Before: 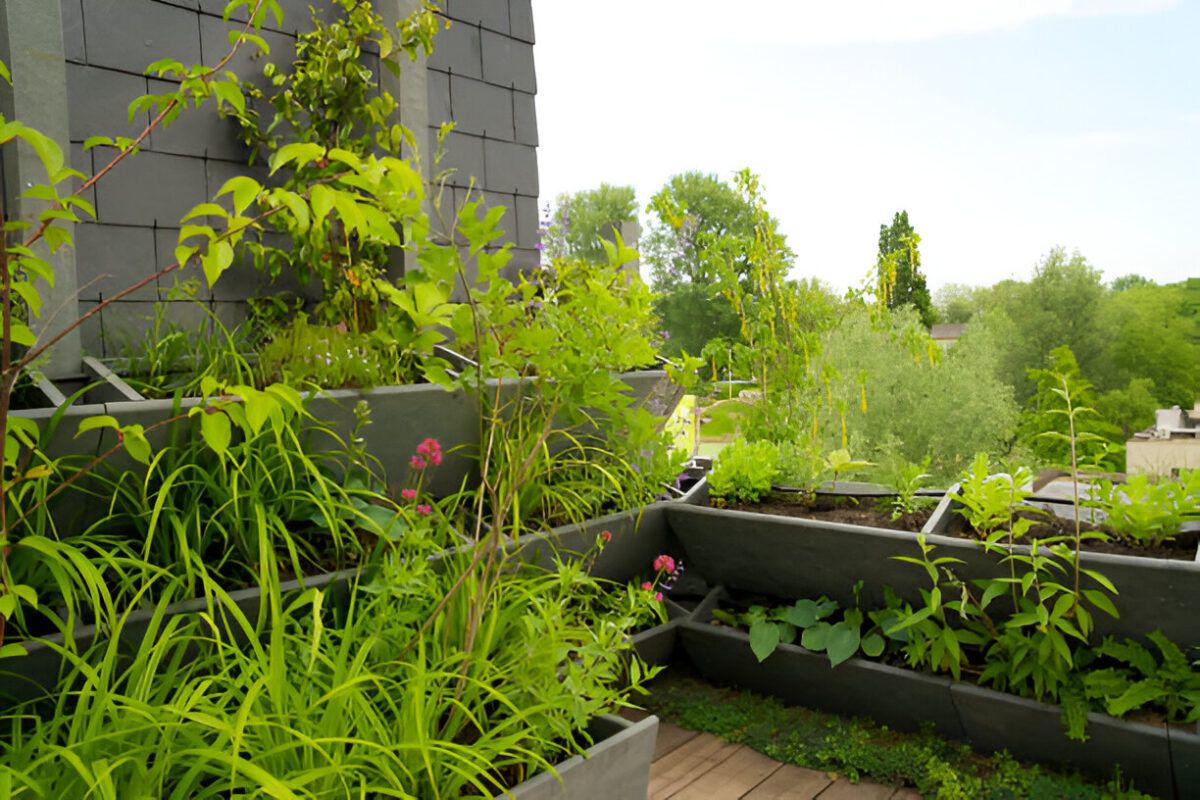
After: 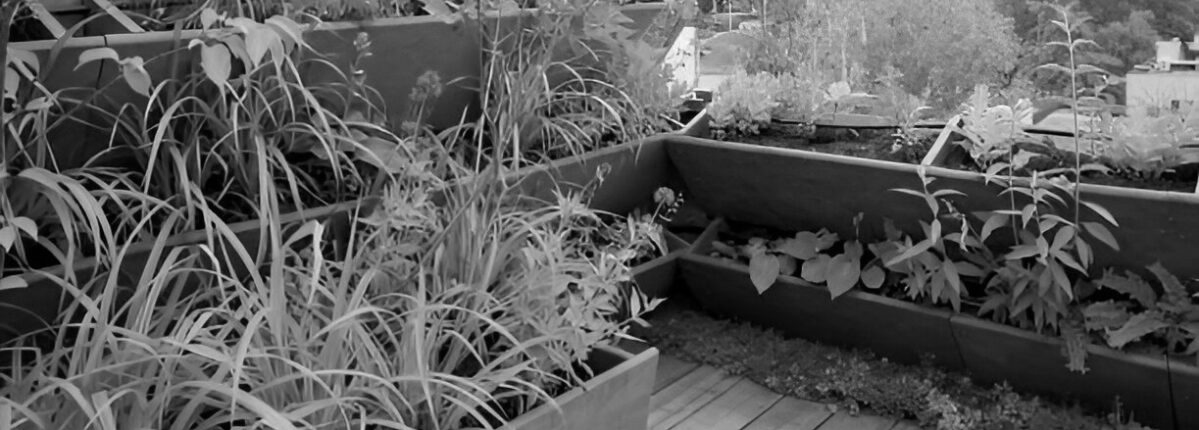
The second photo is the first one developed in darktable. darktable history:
white balance: emerald 1
monochrome: a 32, b 64, size 2.3
crop and rotate: top 46.237%
